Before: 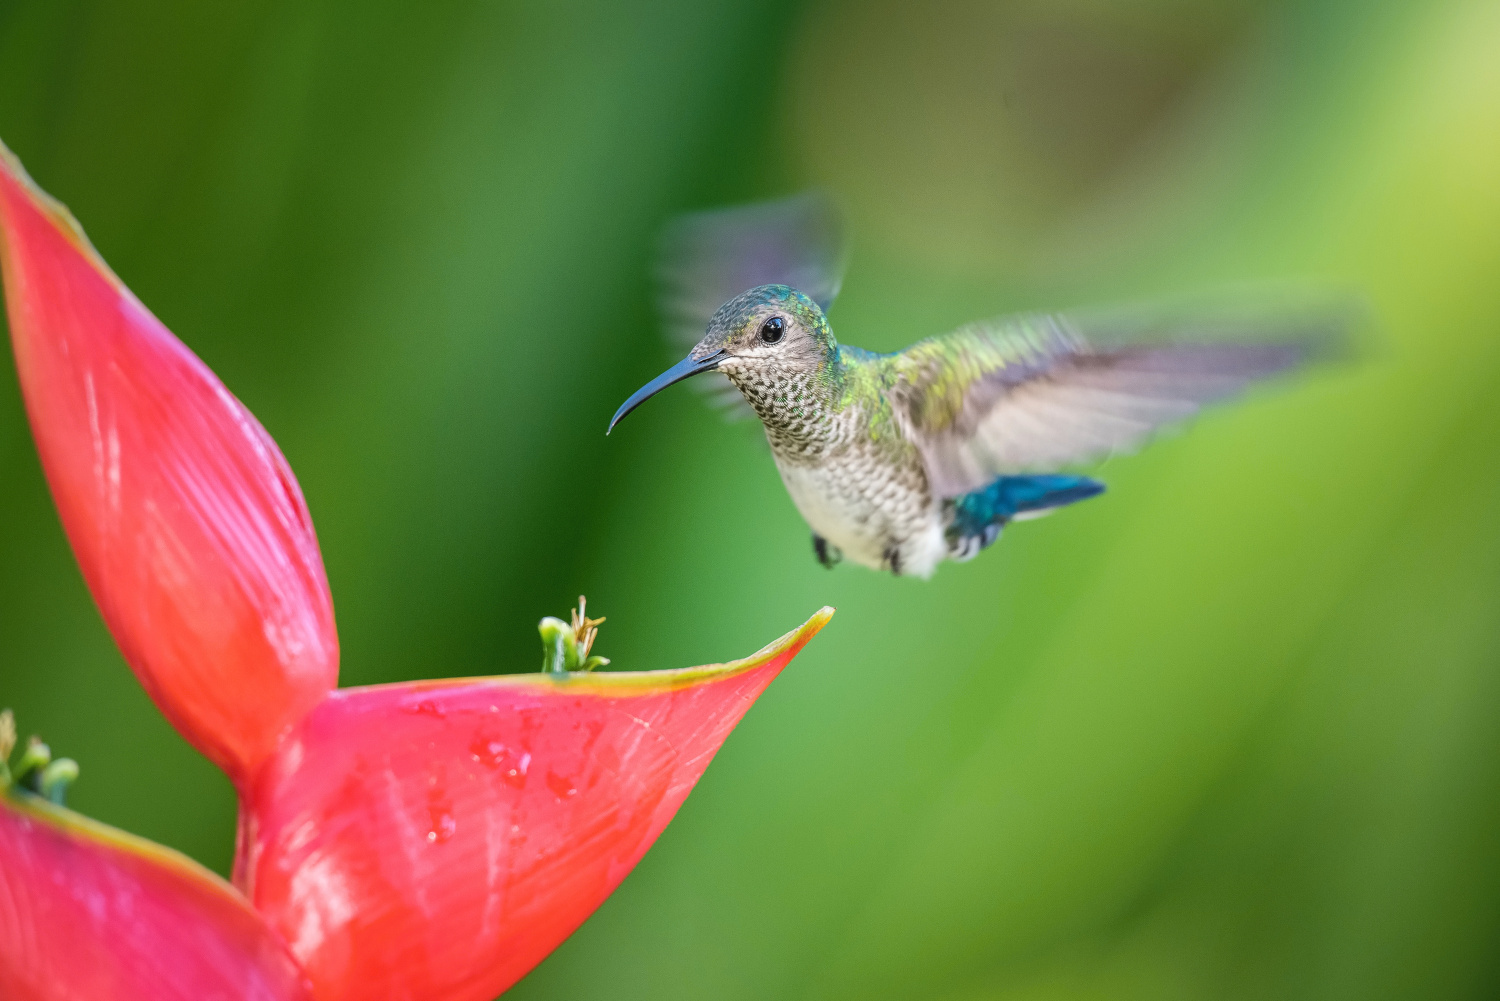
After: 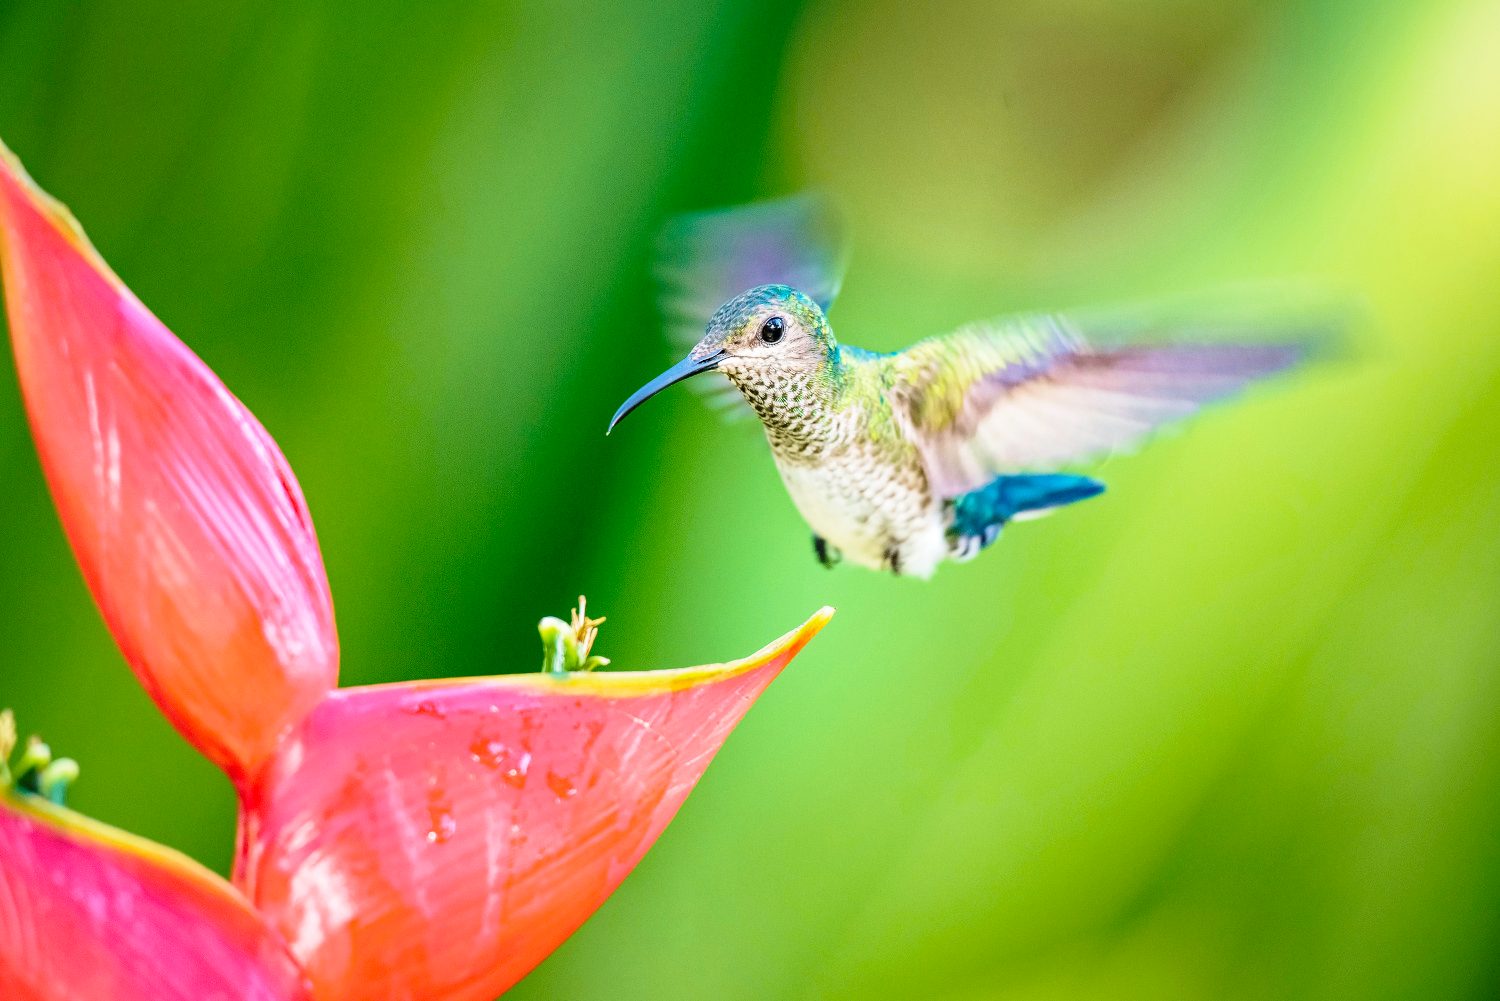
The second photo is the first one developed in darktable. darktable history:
velvia: strength 45.46%
haze removal: adaptive false
base curve: curves: ch0 [(0, 0) (0.028, 0.03) (0.121, 0.232) (0.46, 0.748) (0.859, 0.968) (1, 1)], preserve colors none
